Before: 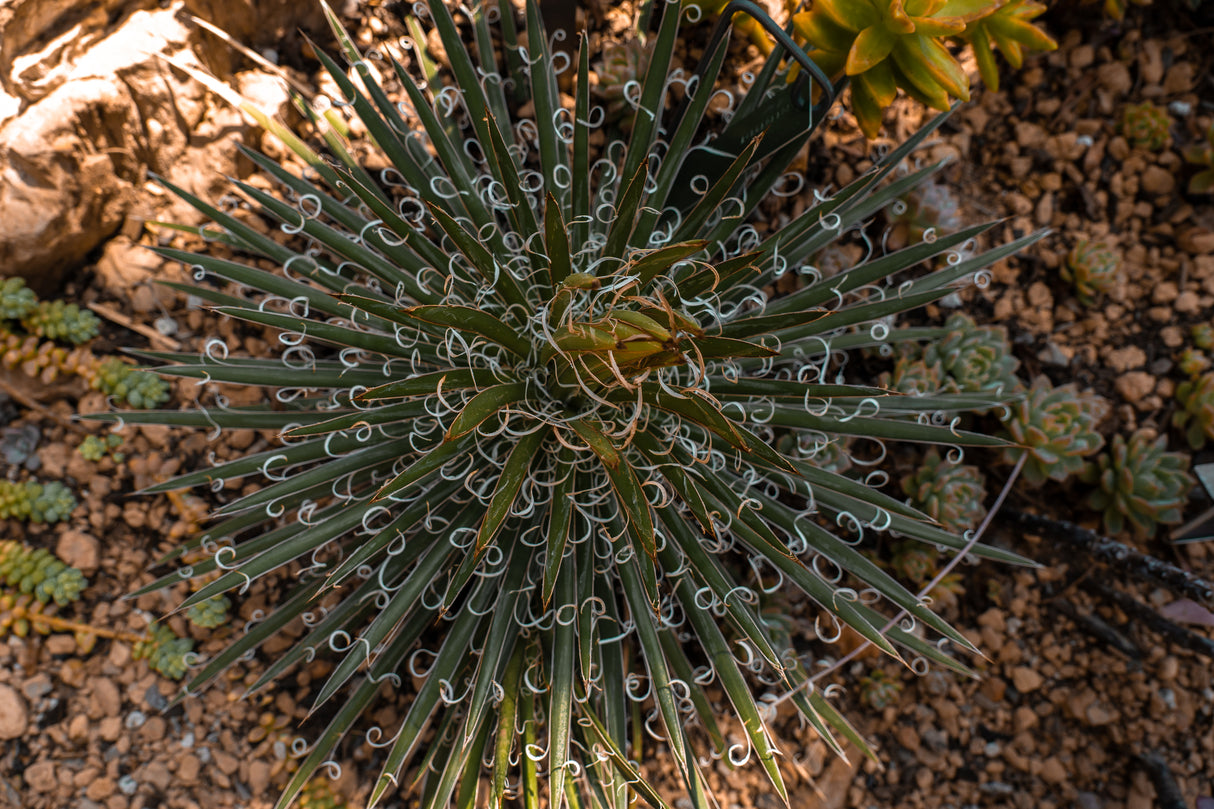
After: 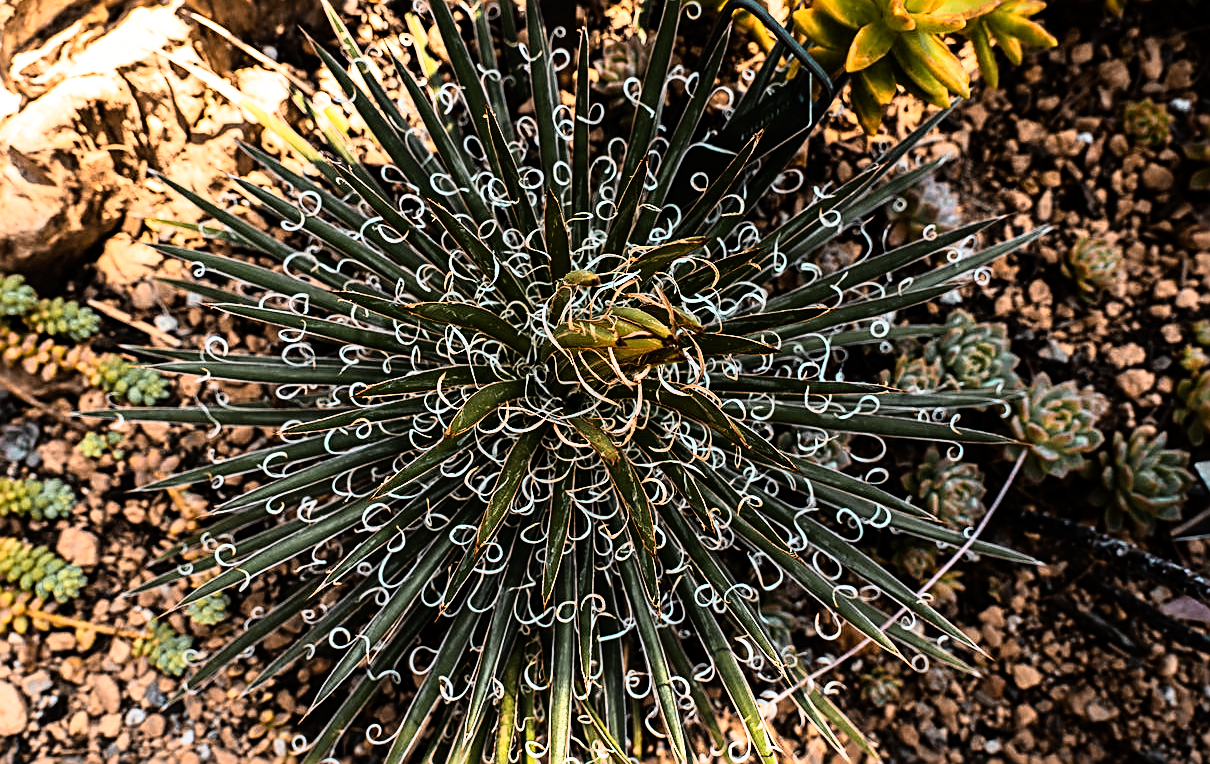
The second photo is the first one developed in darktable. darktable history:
crop: top 0.448%, right 0.264%, bottom 5.045%
sharpen: radius 2.584, amount 0.688
white balance: emerald 1
rgb curve: curves: ch0 [(0, 0) (0.21, 0.15) (0.24, 0.21) (0.5, 0.75) (0.75, 0.96) (0.89, 0.99) (1, 1)]; ch1 [(0, 0.02) (0.21, 0.13) (0.25, 0.2) (0.5, 0.67) (0.75, 0.9) (0.89, 0.97) (1, 1)]; ch2 [(0, 0.02) (0.21, 0.13) (0.25, 0.2) (0.5, 0.67) (0.75, 0.9) (0.89, 0.97) (1, 1)], compensate middle gray true
